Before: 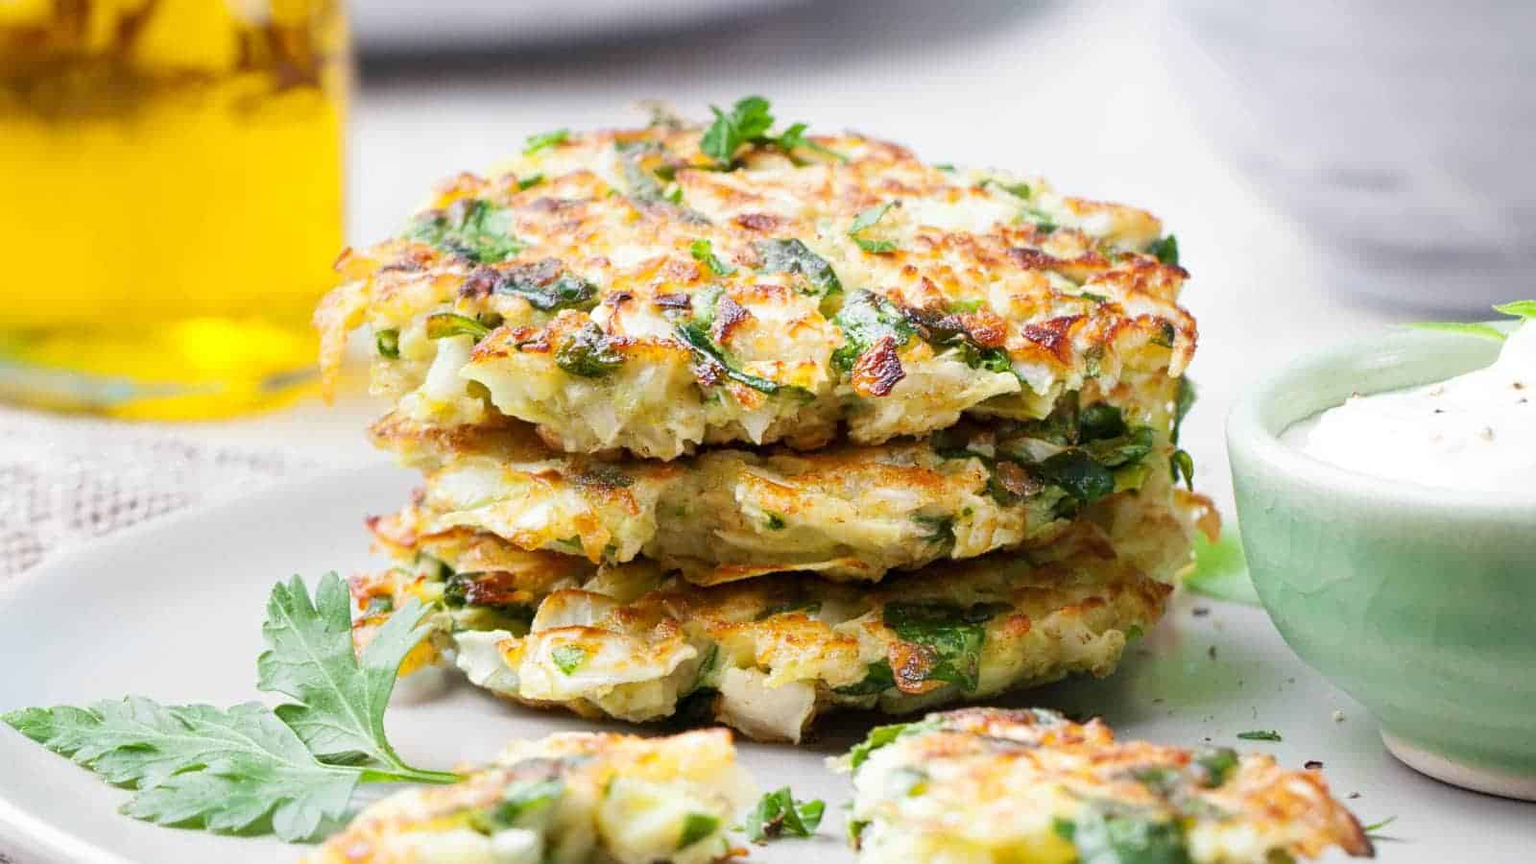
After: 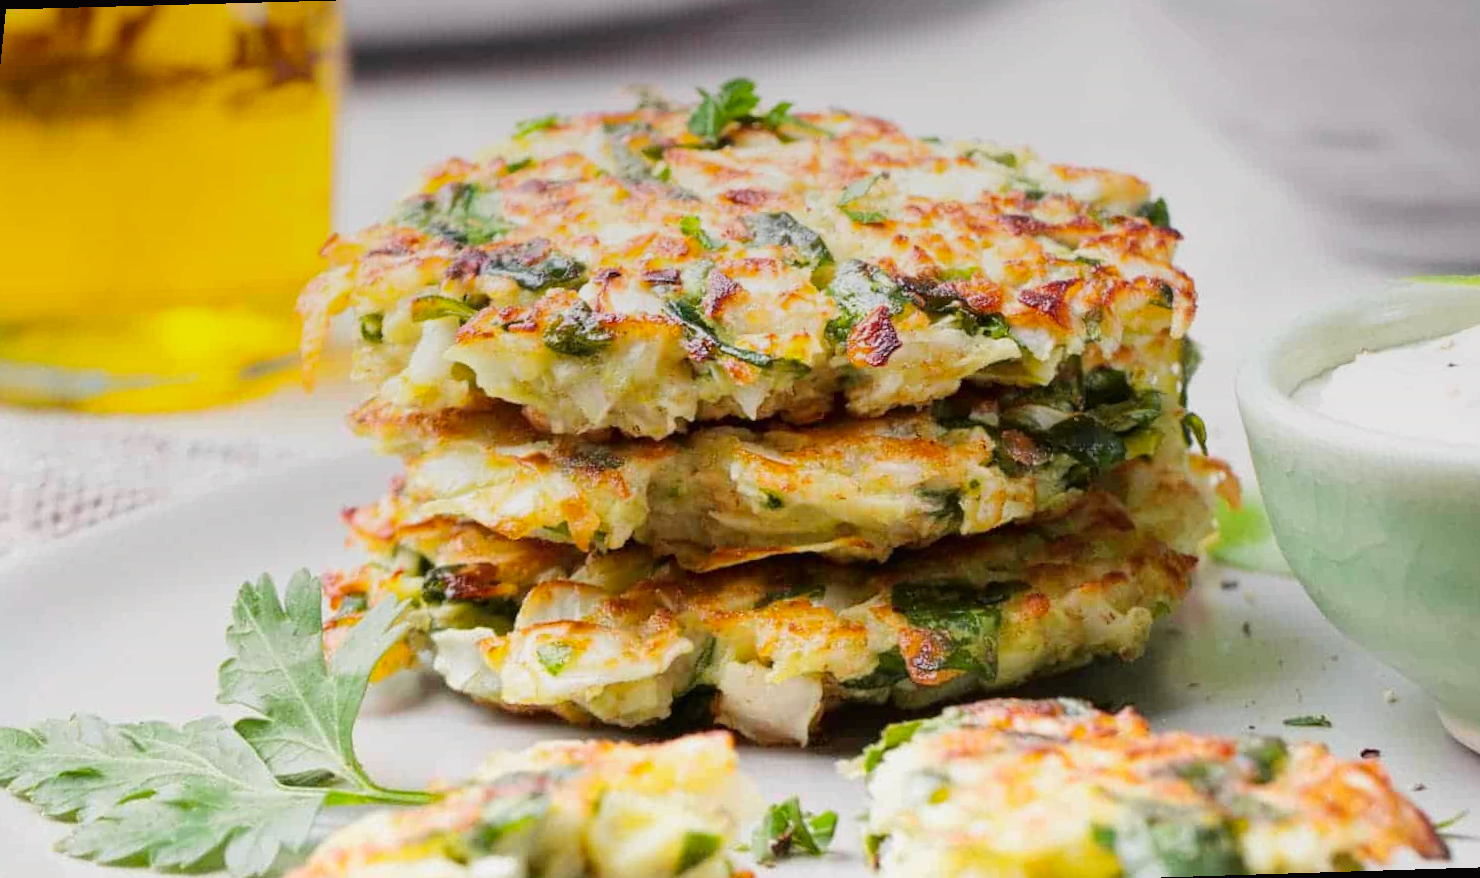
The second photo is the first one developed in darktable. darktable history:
tone curve: curves: ch0 [(0, 0.013) (0.036, 0.035) (0.274, 0.288) (0.504, 0.536) (0.844, 0.84) (1, 0.97)]; ch1 [(0, 0) (0.389, 0.403) (0.462, 0.48) (0.499, 0.5) (0.522, 0.534) (0.567, 0.588) (0.626, 0.645) (0.749, 0.781) (1, 1)]; ch2 [(0, 0) (0.457, 0.486) (0.5, 0.501) (0.533, 0.539) (0.599, 0.6) (0.704, 0.732) (1, 1)], color space Lab, independent channels, preserve colors none
rotate and perspective: rotation -1.68°, lens shift (vertical) -0.146, crop left 0.049, crop right 0.912, crop top 0.032, crop bottom 0.96
graduated density: on, module defaults
